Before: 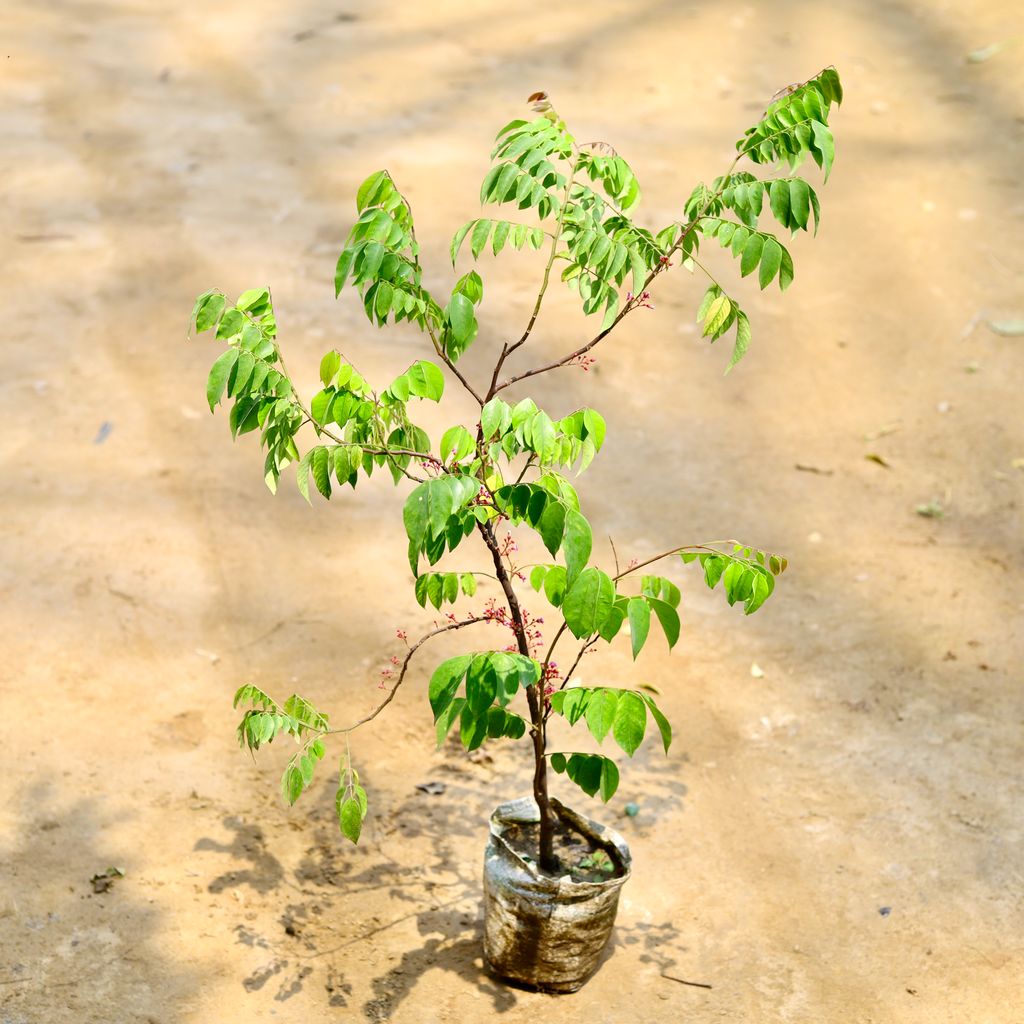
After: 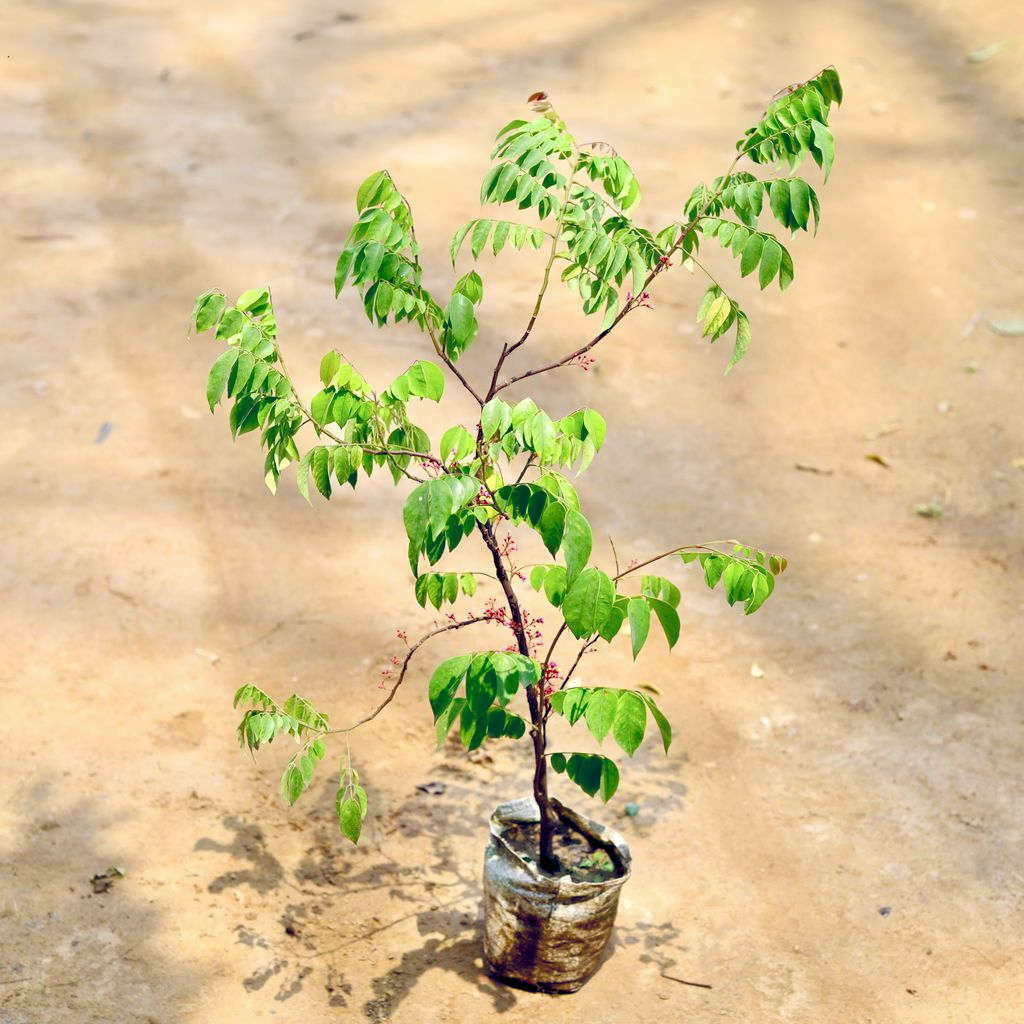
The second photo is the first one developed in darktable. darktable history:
color balance rgb: global offset › luminance -0.292%, global offset › chroma 0.302%, global offset › hue 262.85°, perceptual saturation grading › global saturation 20%, perceptual saturation grading › highlights -25.67%, perceptual saturation grading › shadows 26.036%
